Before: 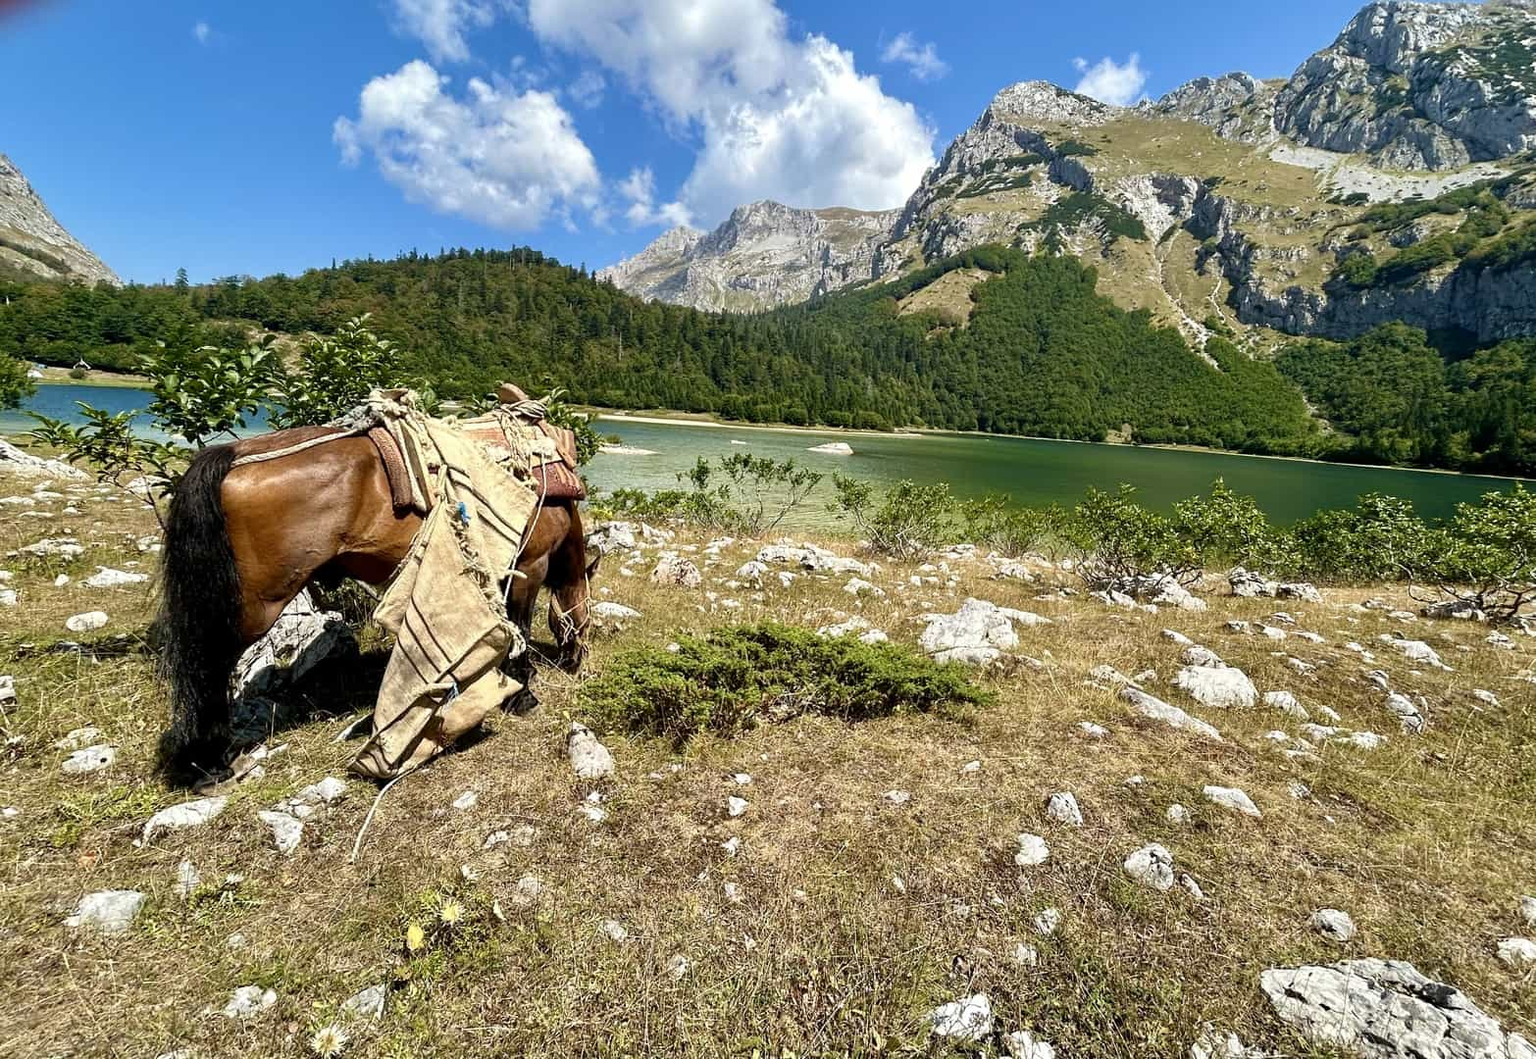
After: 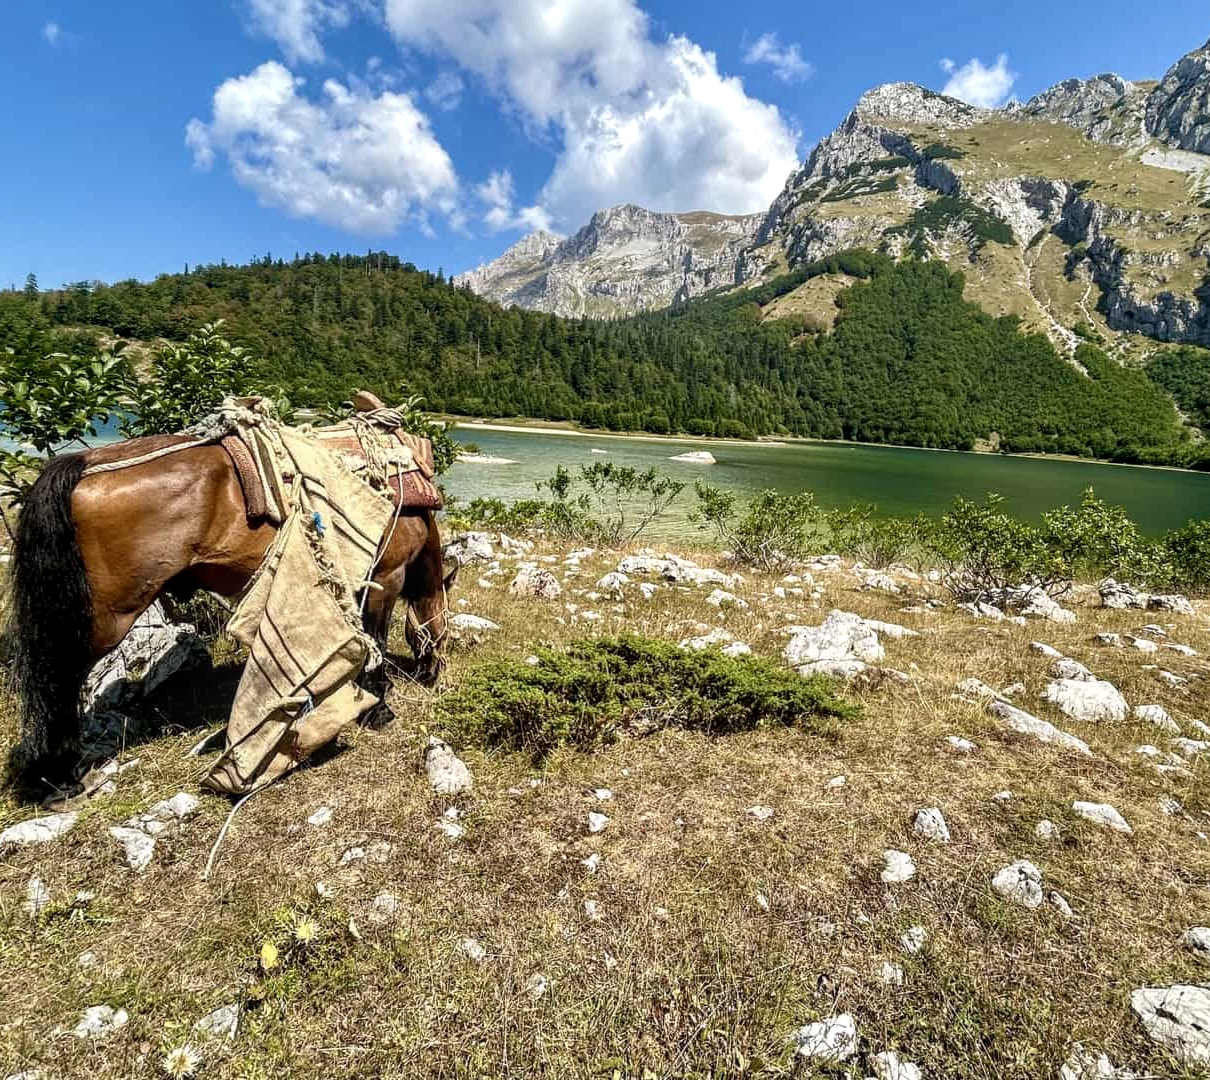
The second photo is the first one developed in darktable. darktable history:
crop: left 9.865%, right 12.819%
color calibration: illuminant custom, x 0.344, y 0.359, temperature 5024.71 K
local contrast: on, module defaults
